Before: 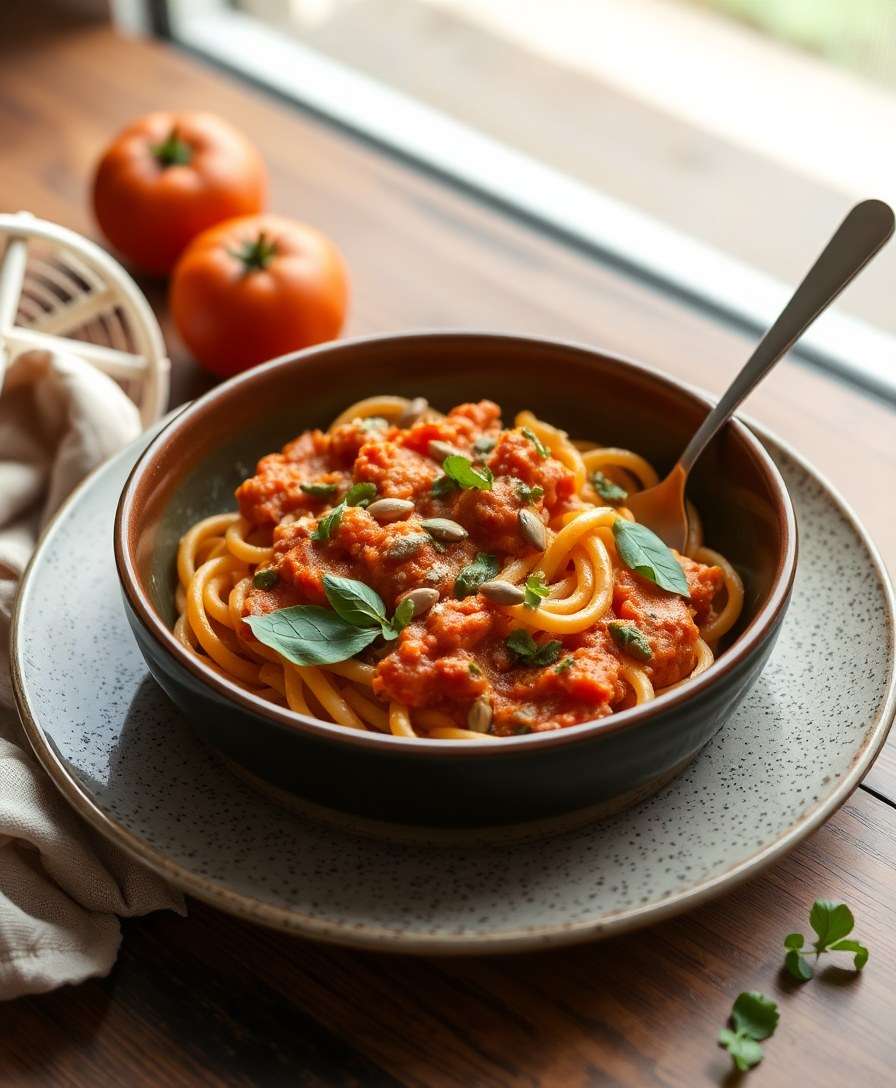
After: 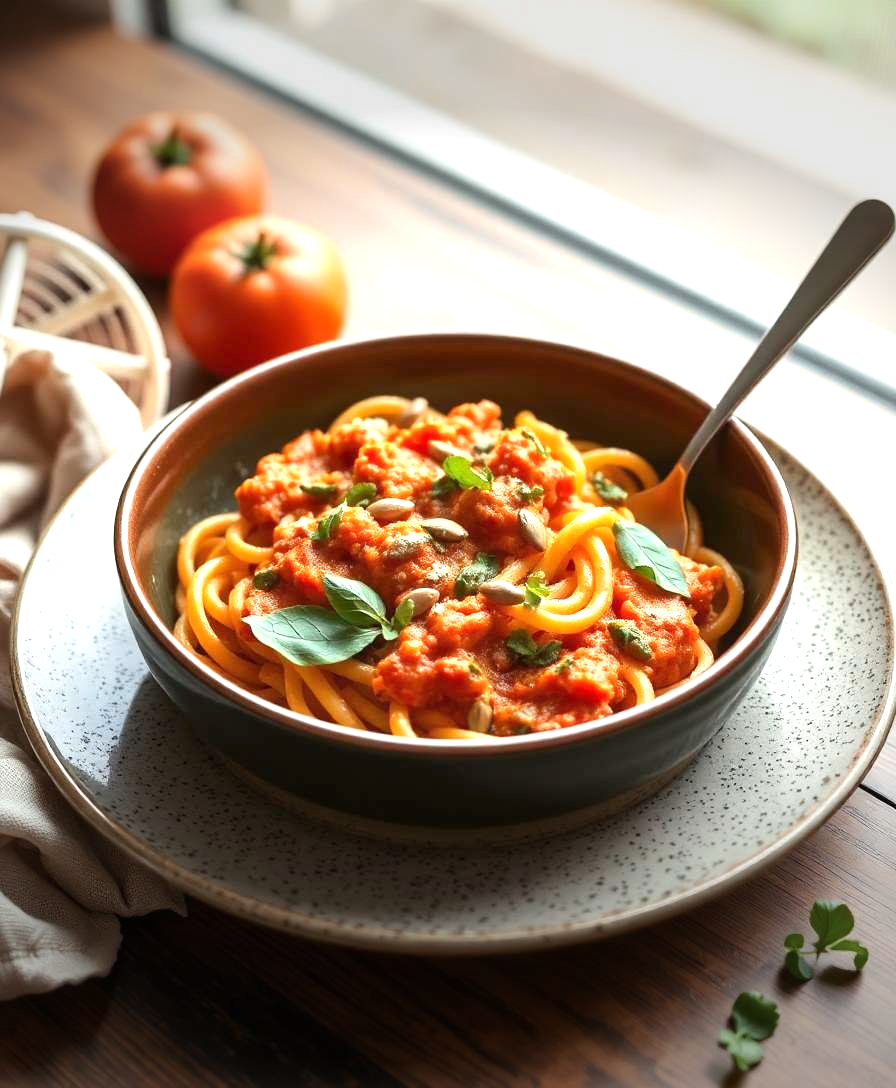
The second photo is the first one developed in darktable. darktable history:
exposure: black level correction 0, exposure 0.95 EV, compensate exposure bias true, compensate highlight preservation false
vignetting: fall-off start 70.97%, brightness -0.584, saturation -0.118, width/height ratio 1.333
